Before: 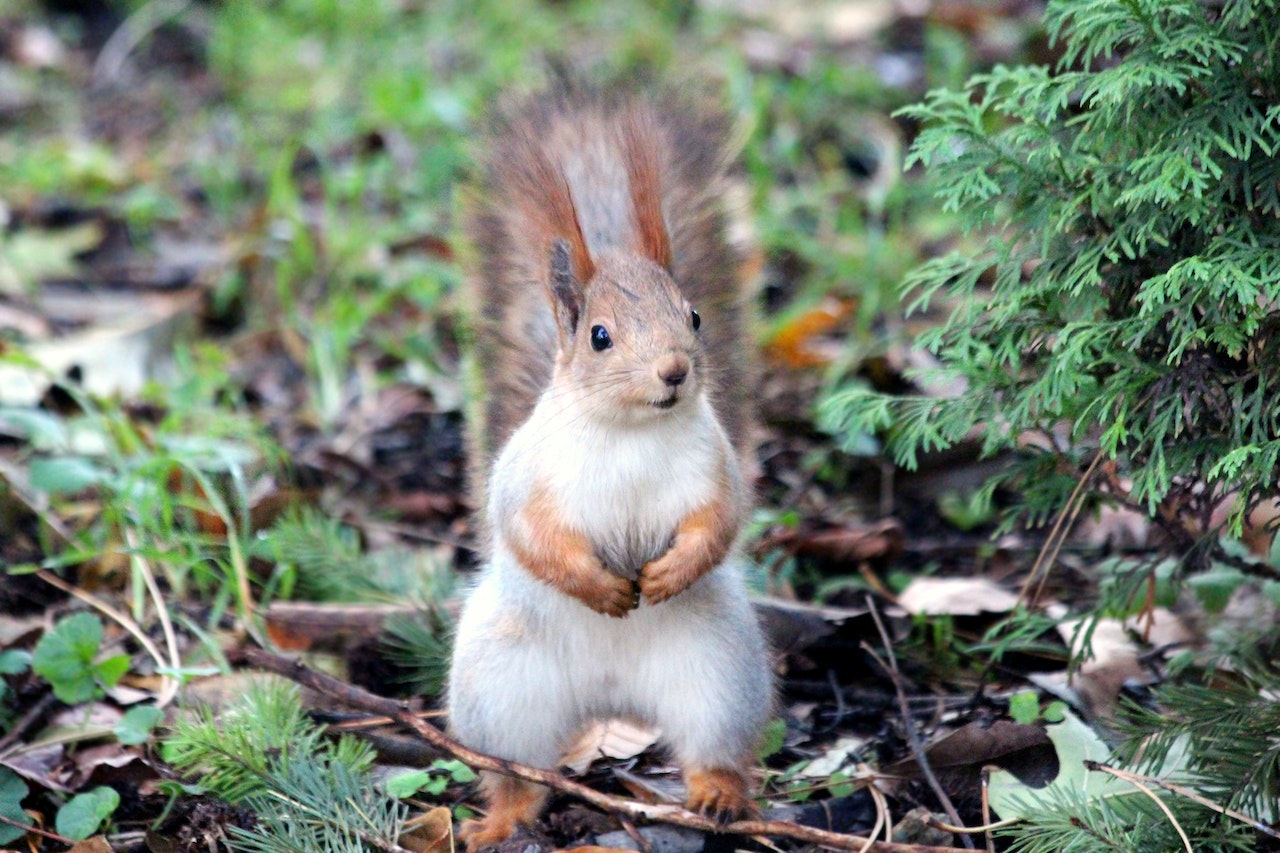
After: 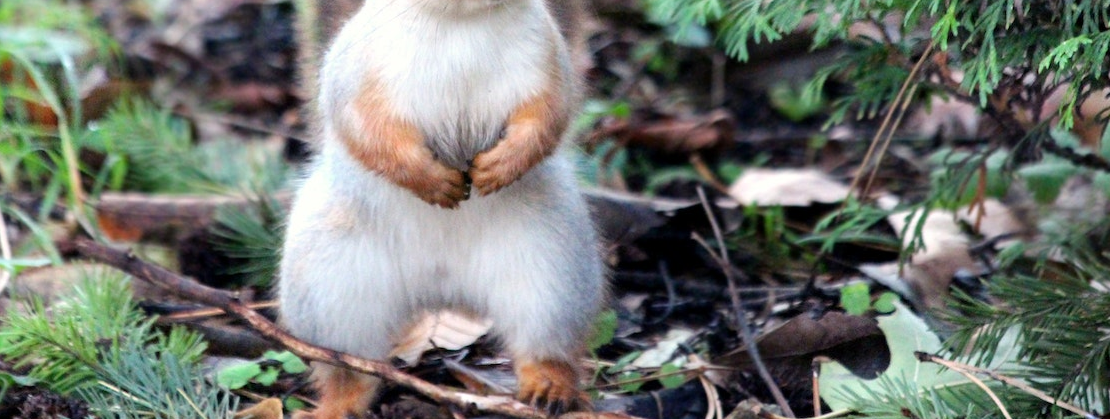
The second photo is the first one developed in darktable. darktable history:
crop and rotate: left 13.241%, top 47.977%, bottom 2.859%
